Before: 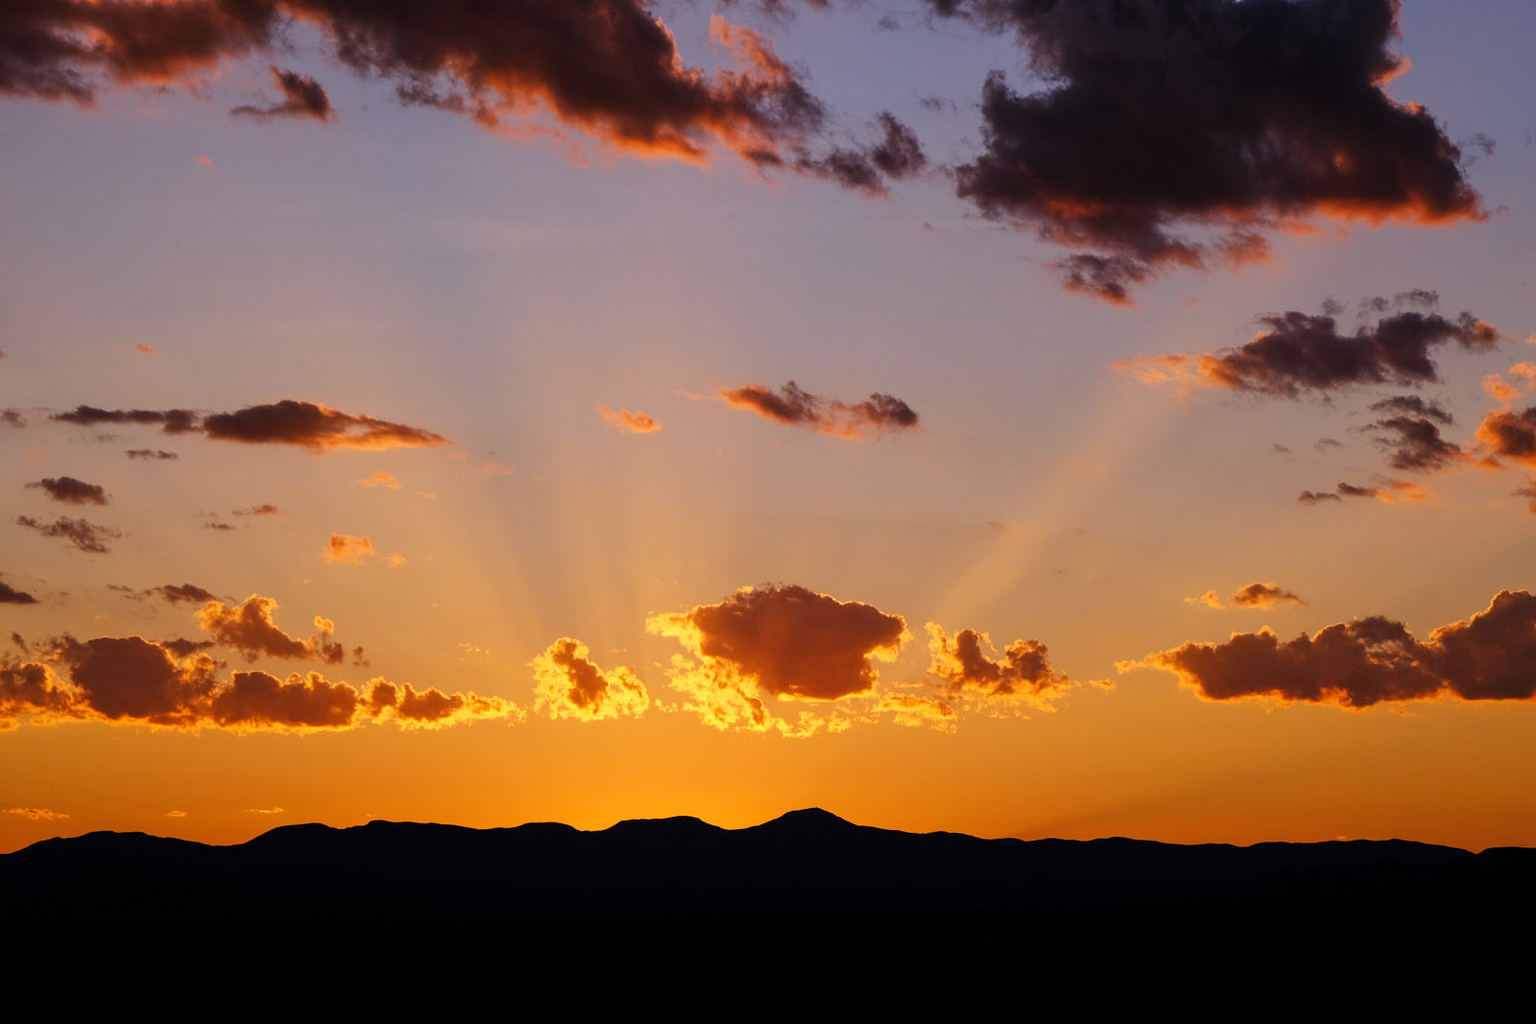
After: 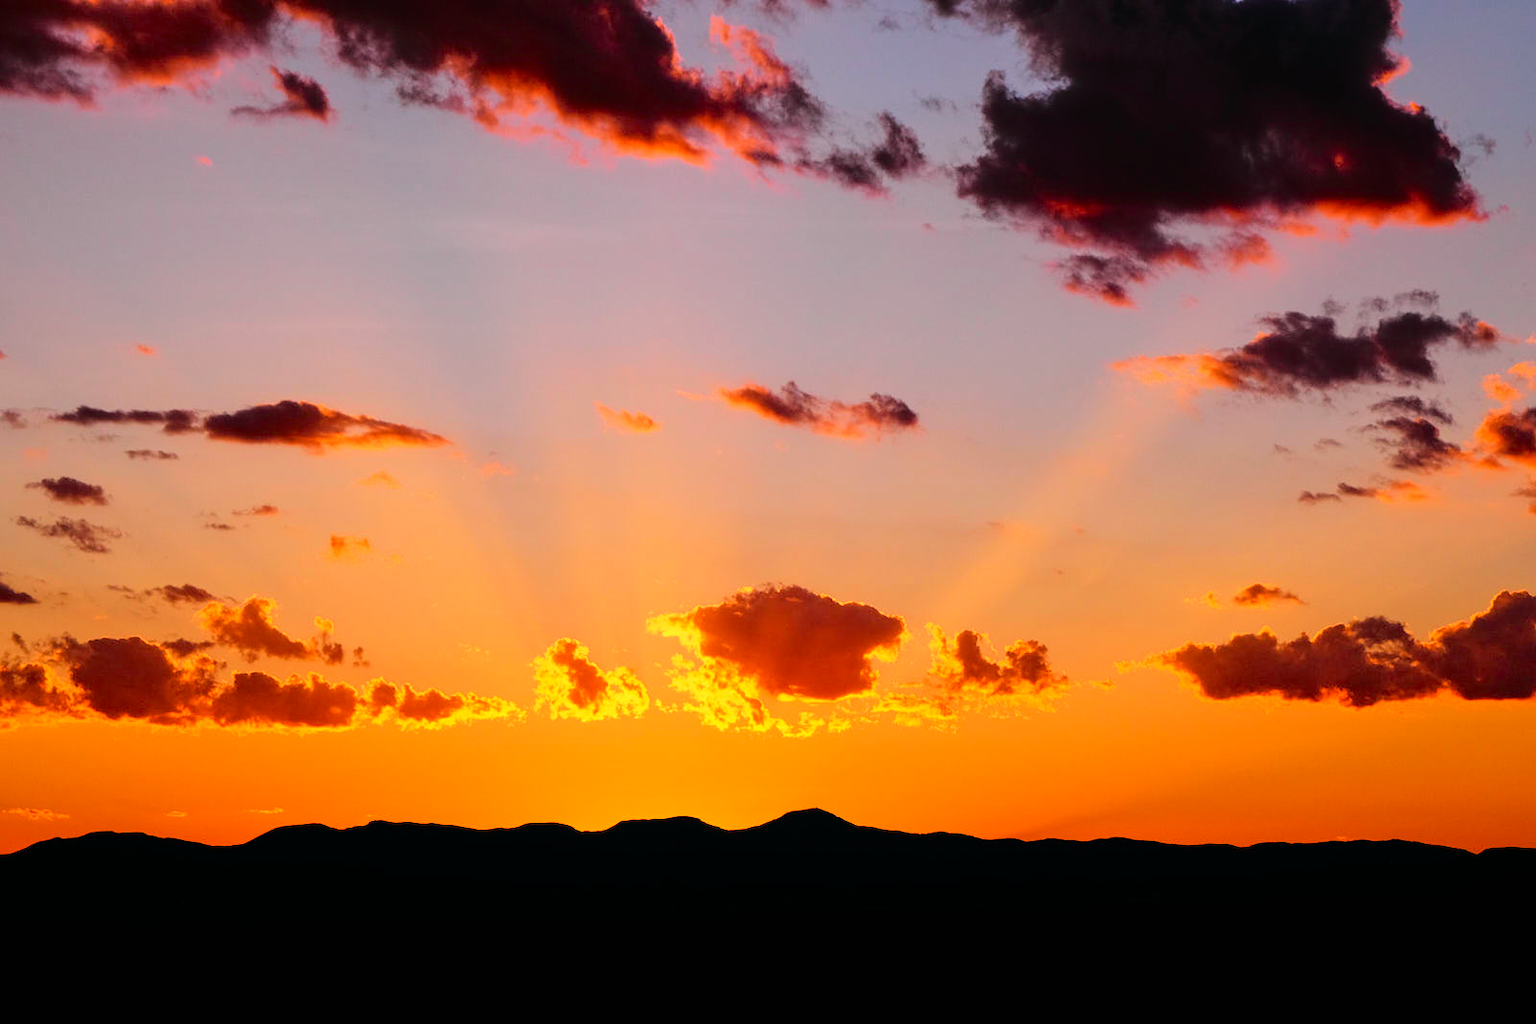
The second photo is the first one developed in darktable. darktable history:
tone curve: curves: ch0 [(0, 0) (0.135, 0.09) (0.326, 0.386) (0.489, 0.573) (0.663, 0.749) (0.854, 0.897) (1, 0.974)]; ch1 [(0, 0) (0.366, 0.367) (0.475, 0.453) (0.494, 0.493) (0.504, 0.497) (0.544, 0.569) (0.562, 0.605) (0.622, 0.694) (1, 1)]; ch2 [(0, 0) (0.333, 0.346) (0.375, 0.375) (0.424, 0.43) (0.476, 0.492) (0.502, 0.503) (0.533, 0.534) (0.572, 0.603) (0.605, 0.656) (0.641, 0.709) (1, 1)], color space Lab, independent channels, preserve colors none
